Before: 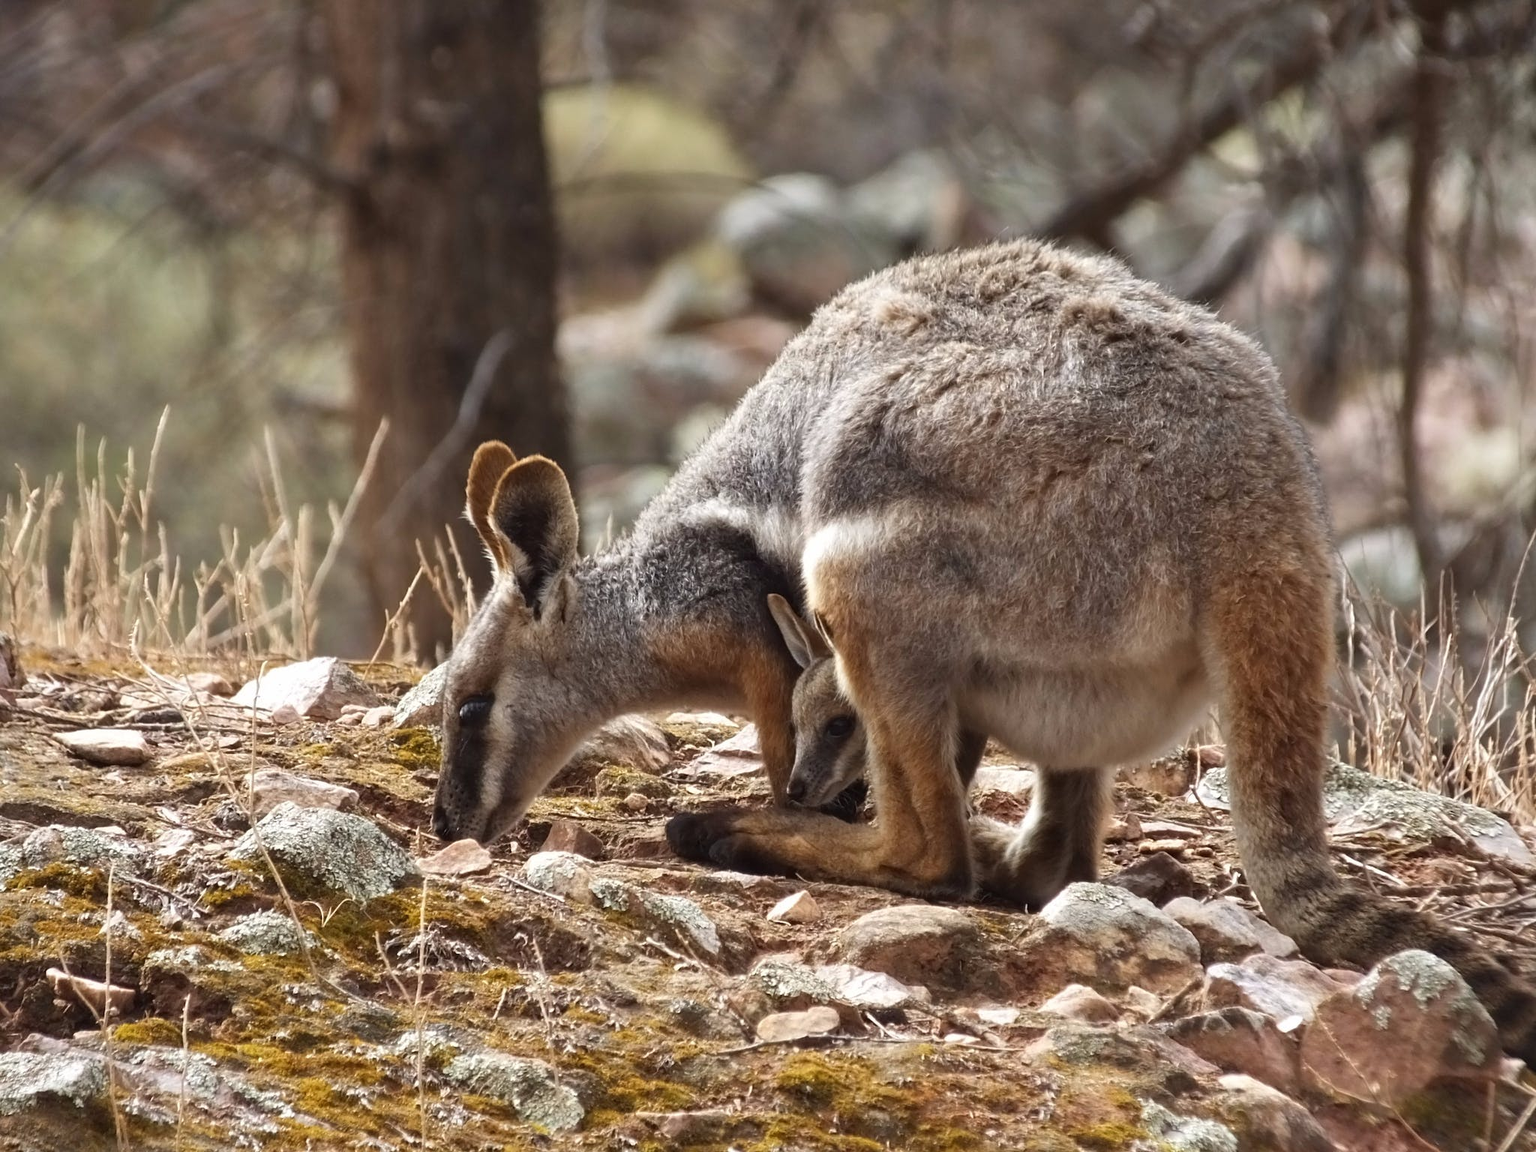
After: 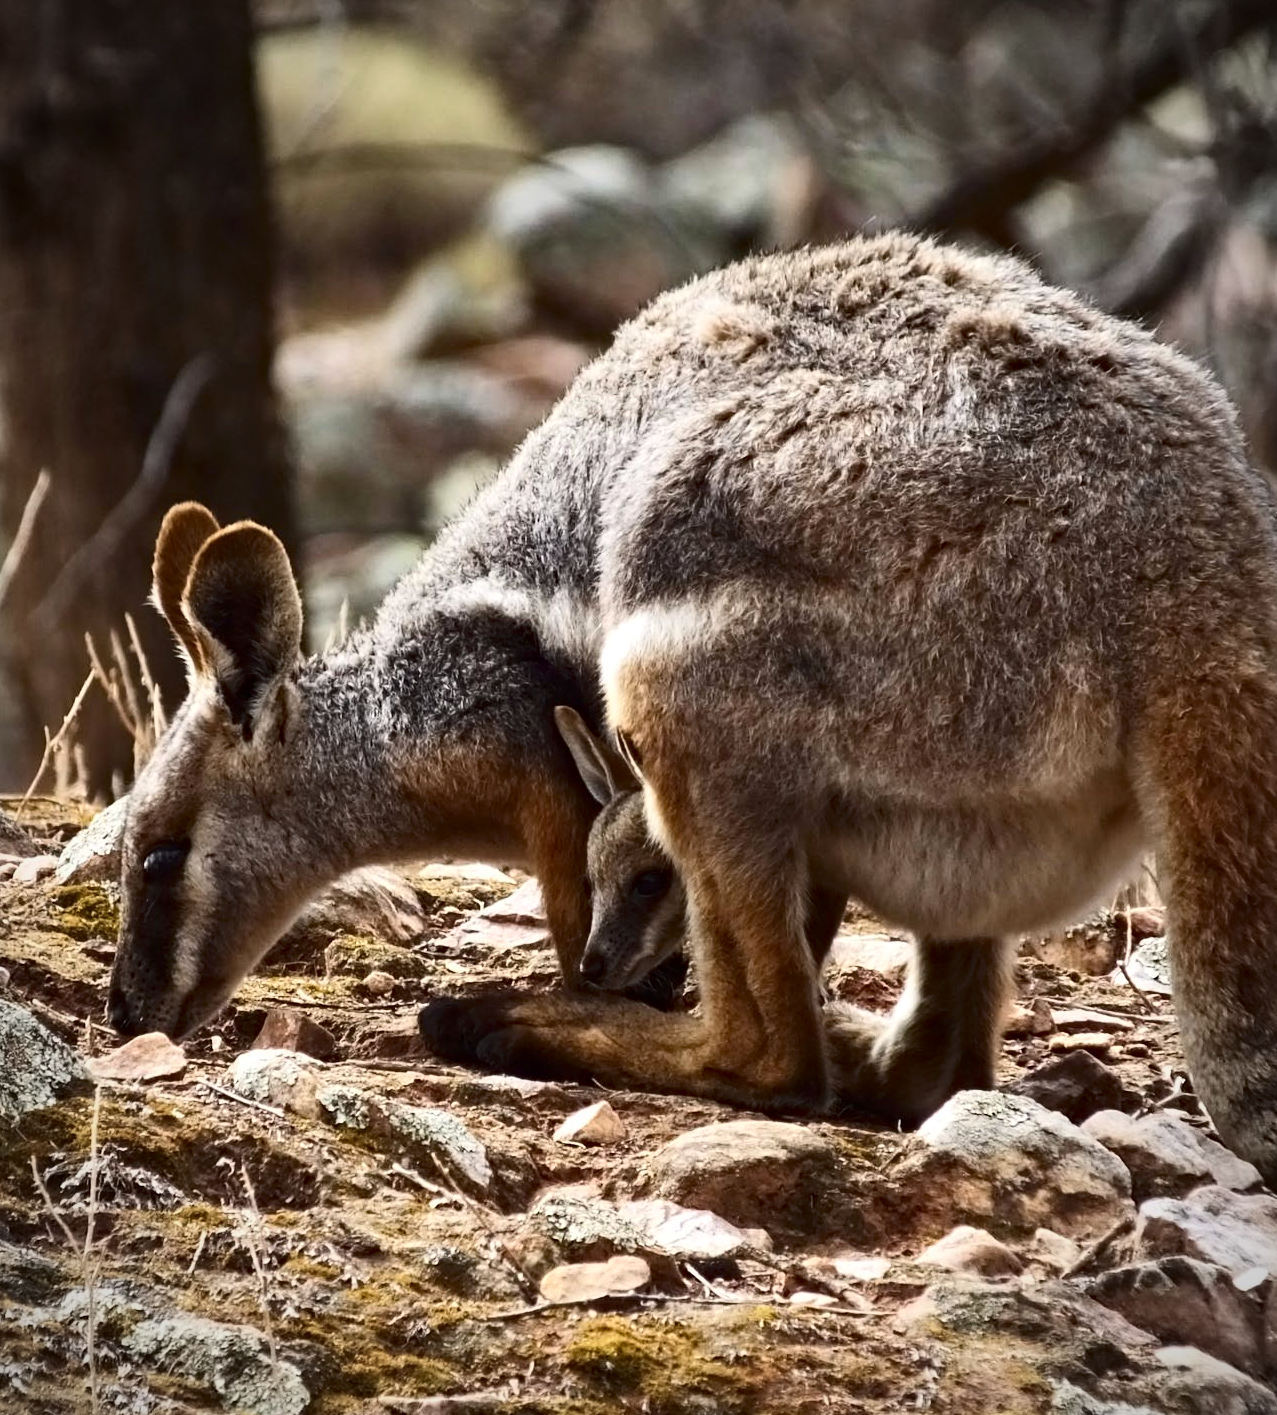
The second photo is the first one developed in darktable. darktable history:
haze removal: strength 0.29, distance 0.25, compatibility mode true, adaptive false
vignetting: fall-off start 87%, automatic ratio true
crop and rotate: left 22.918%, top 5.629%, right 14.711%, bottom 2.247%
tone equalizer: on, module defaults
contrast brightness saturation: contrast 0.28
